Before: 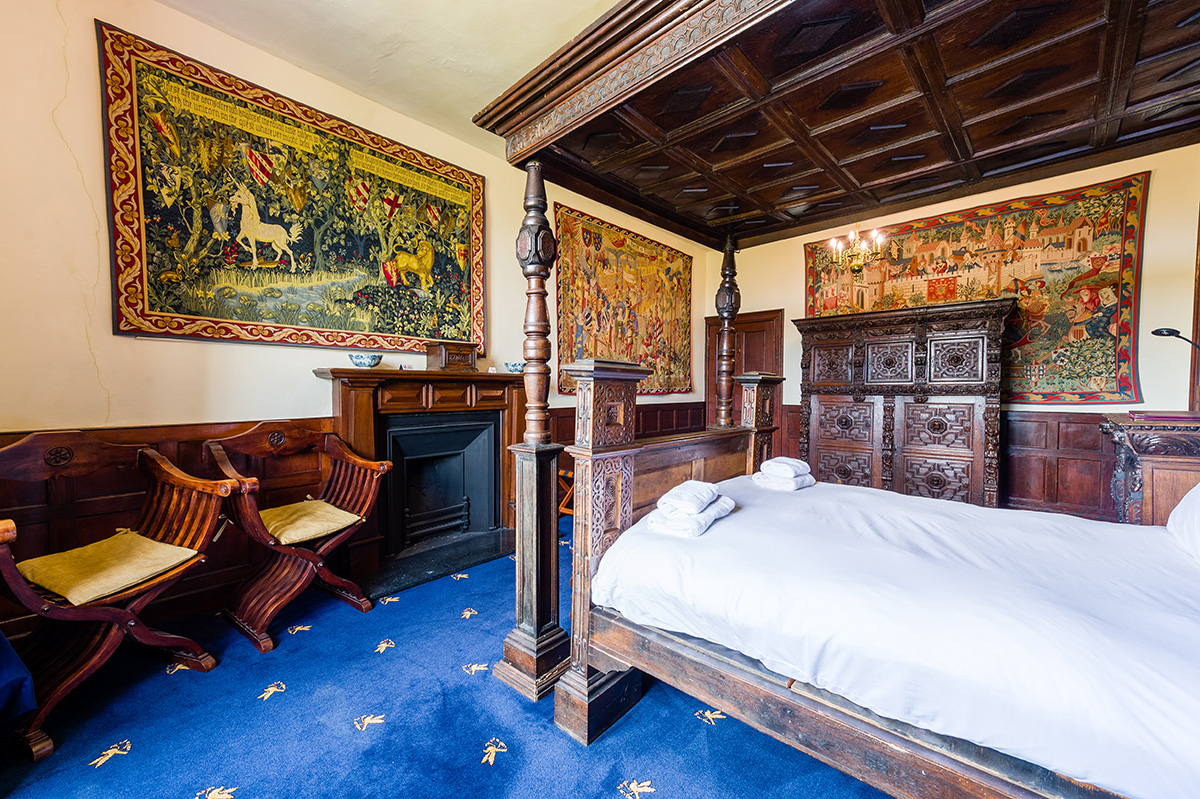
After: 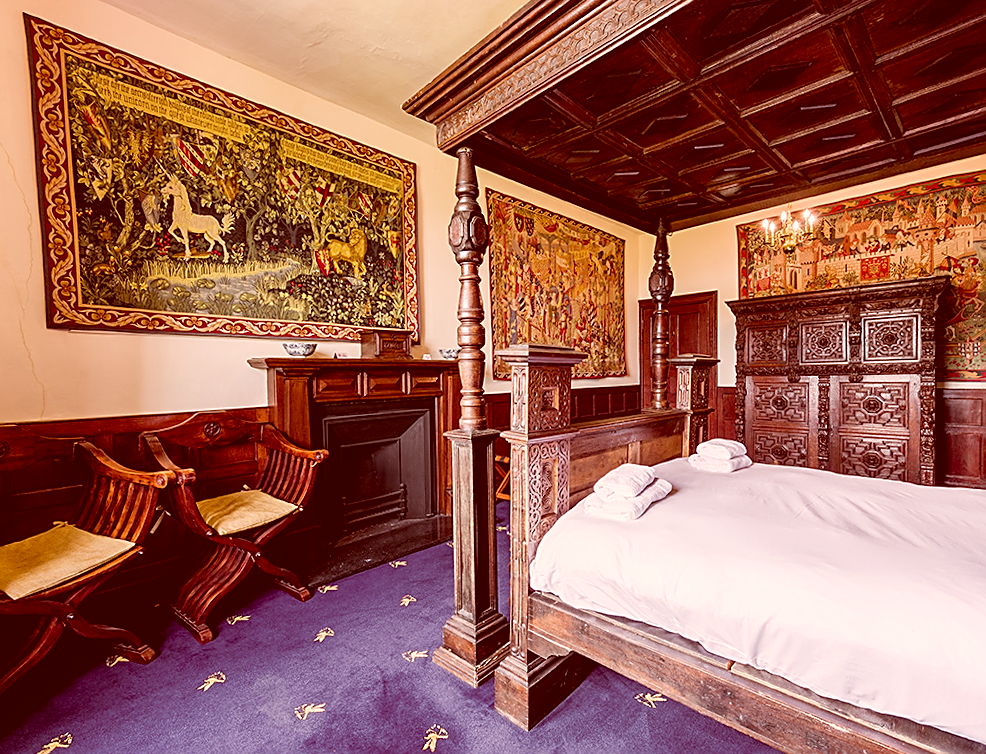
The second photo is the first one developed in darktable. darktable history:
color correction: highlights a* 9.03, highlights b* 8.71, shadows a* 40, shadows b* 40, saturation 0.8
sharpen: on, module defaults
crop and rotate: angle 1°, left 4.281%, top 0.642%, right 11.383%, bottom 2.486%
